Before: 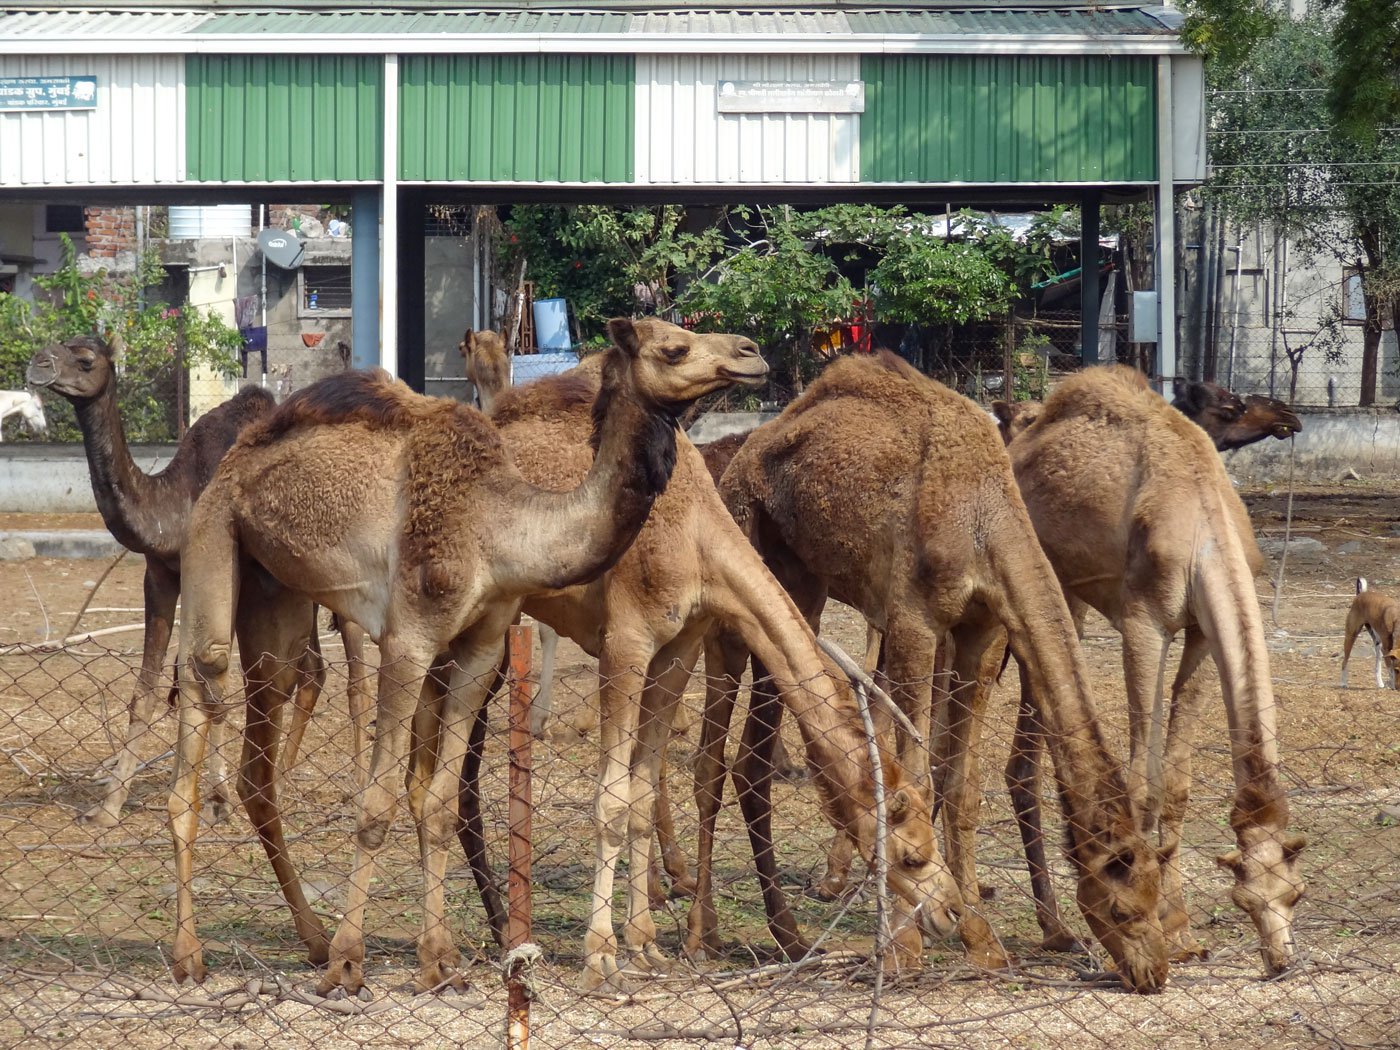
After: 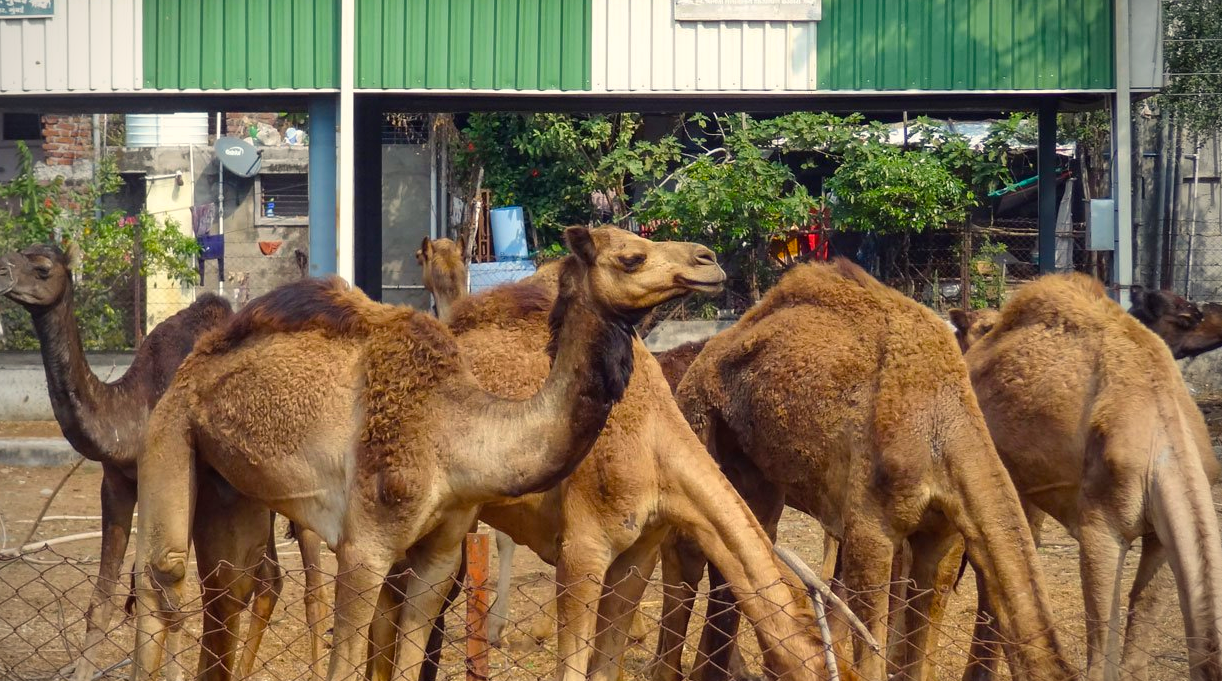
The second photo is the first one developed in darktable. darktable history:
color balance rgb: highlights gain › chroma 3.101%, highlights gain › hue 77.05°, white fulcrum 0.069 EV, perceptual saturation grading › global saturation 1.307%, perceptual saturation grading › highlights -1.164%, perceptual saturation grading › mid-tones 3.447%, perceptual saturation grading › shadows 8.669%, global vibrance 41.091%
vignetting: on, module defaults
crop: left 3.074%, top 8.827%, right 9.617%, bottom 26.271%
shadows and highlights: shadows 52.98, soften with gaussian
